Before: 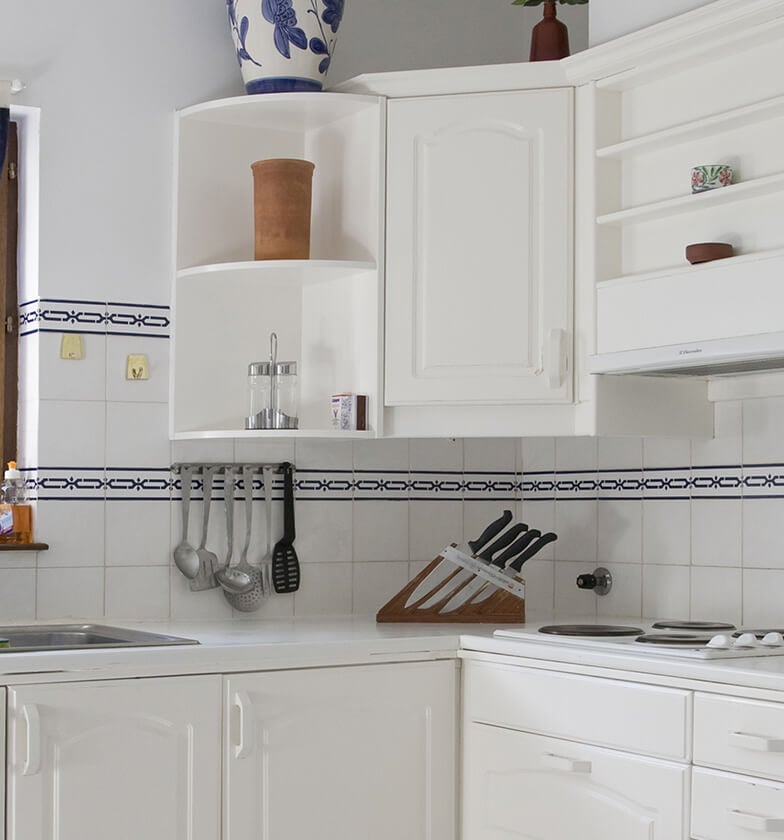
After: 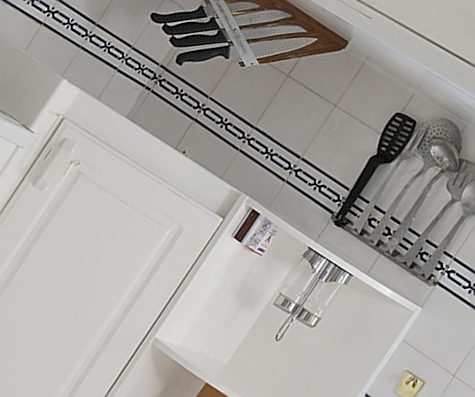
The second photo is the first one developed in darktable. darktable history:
crop and rotate: angle 146.75°, left 9.199%, top 15.677%, right 4.408%, bottom 16.901%
sharpen: on, module defaults
